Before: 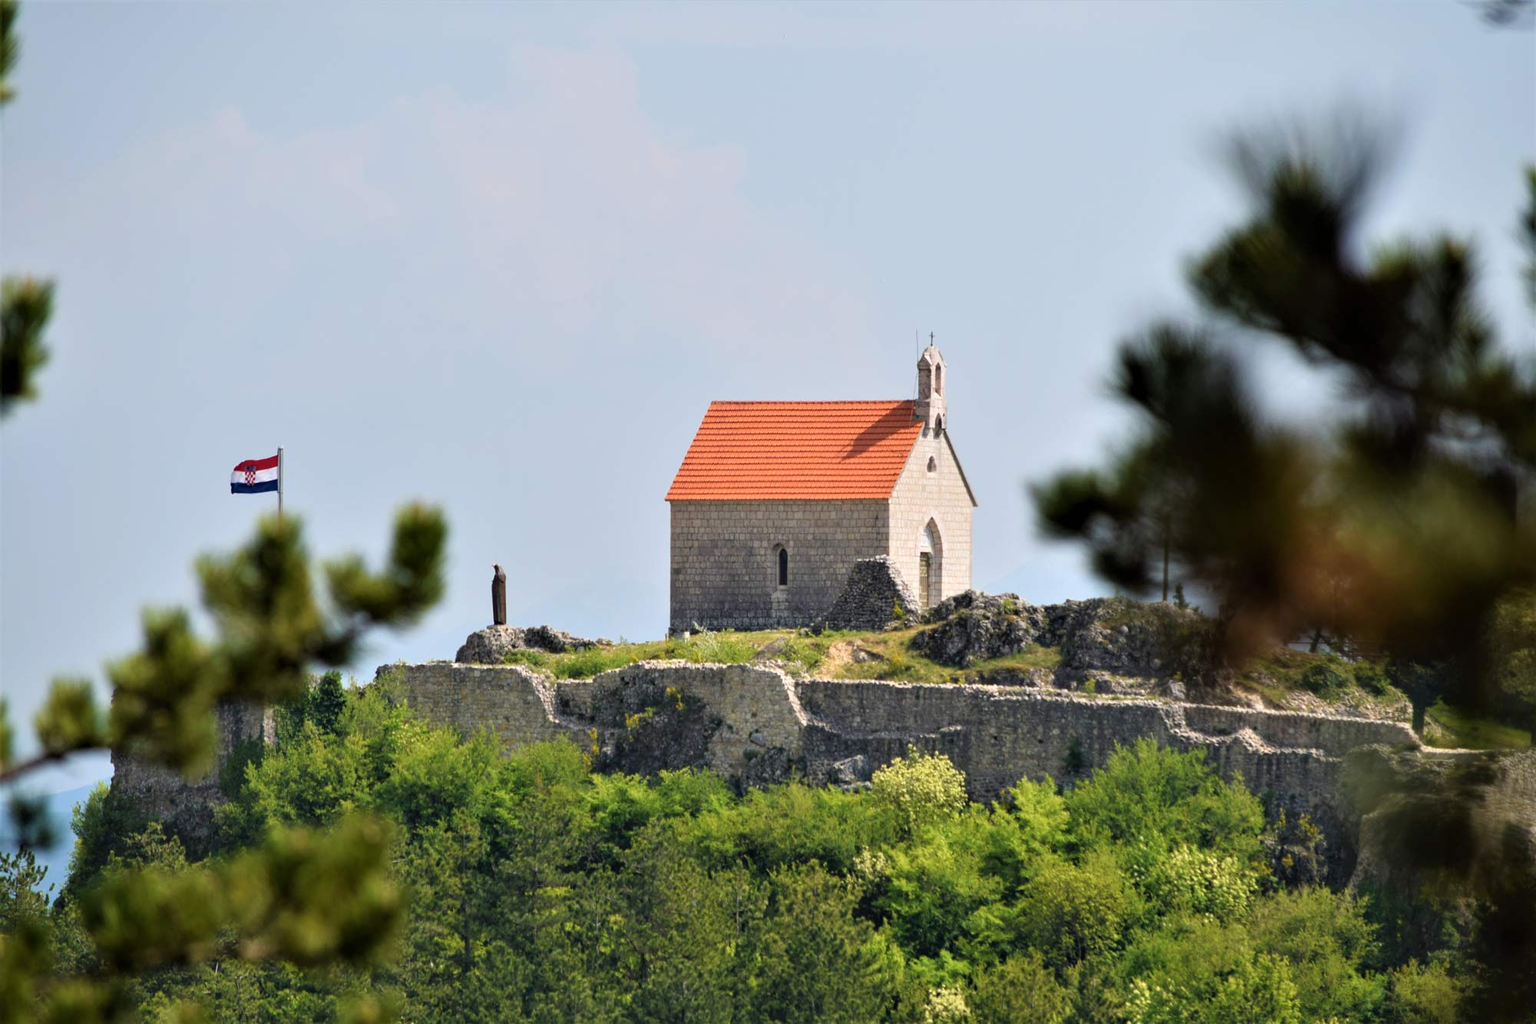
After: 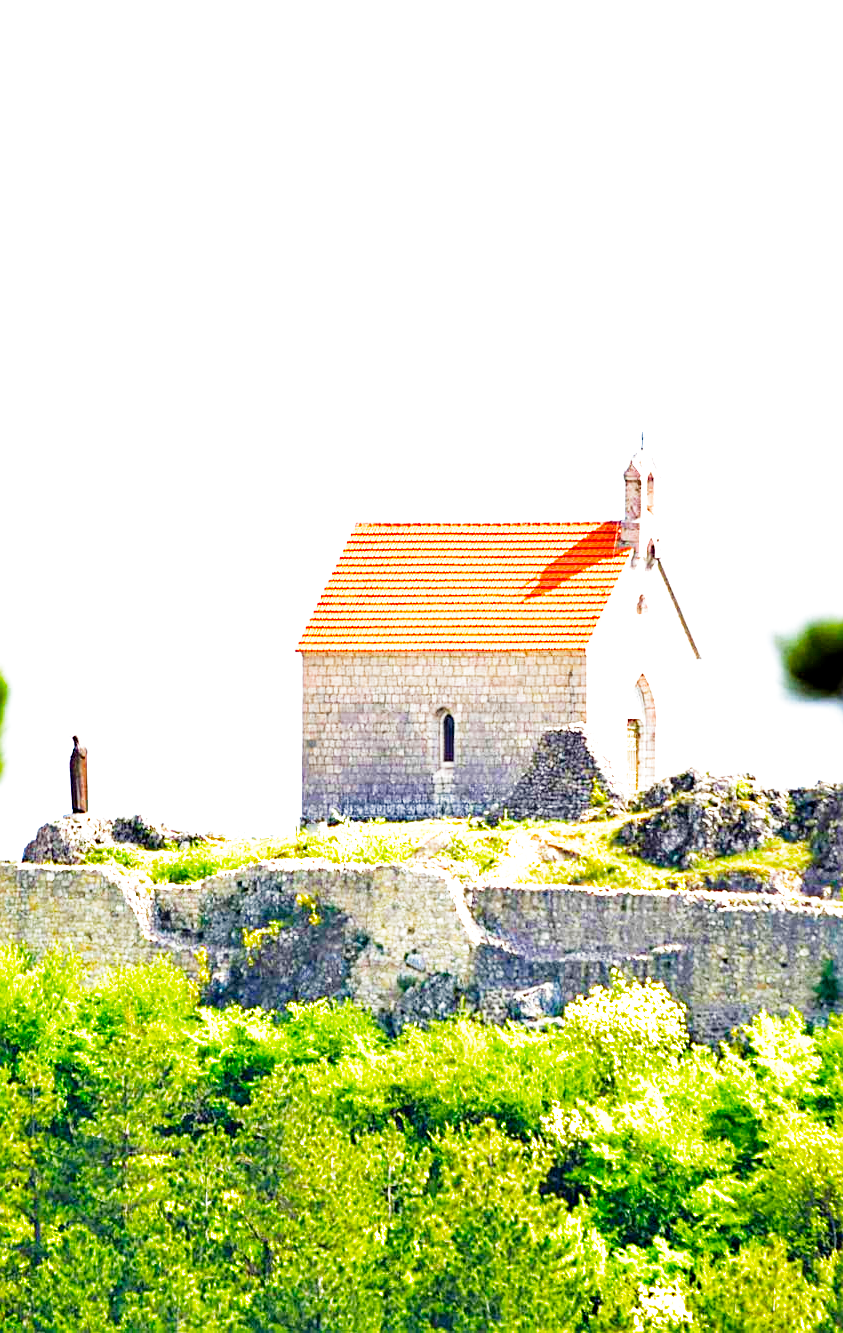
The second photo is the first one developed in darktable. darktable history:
color balance rgb: linear chroma grading › global chroma 15%, perceptual saturation grading › global saturation 30%
white balance: red 1, blue 1
color correction: saturation 1.32
filmic rgb: middle gray luminance 12.74%, black relative exposure -10.13 EV, white relative exposure 3.47 EV, threshold 6 EV, target black luminance 0%, hardness 5.74, latitude 44.69%, contrast 1.221, highlights saturation mix 5%, shadows ↔ highlights balance 26.78%, add noise in highlights 0, preserve chrominance no, color science v3 (2019), use custom middle-gray values true, iterations of high-quality reconstruction 0, contrast in highlights soft, enable highlight reconstruction true
sharpen: on, module defaults
crop: left 28.583%, right 29.231%
exposure: black level correction 0, exposure 1.675 EV, compensate exposure bias true, compensate highlight preservation false
